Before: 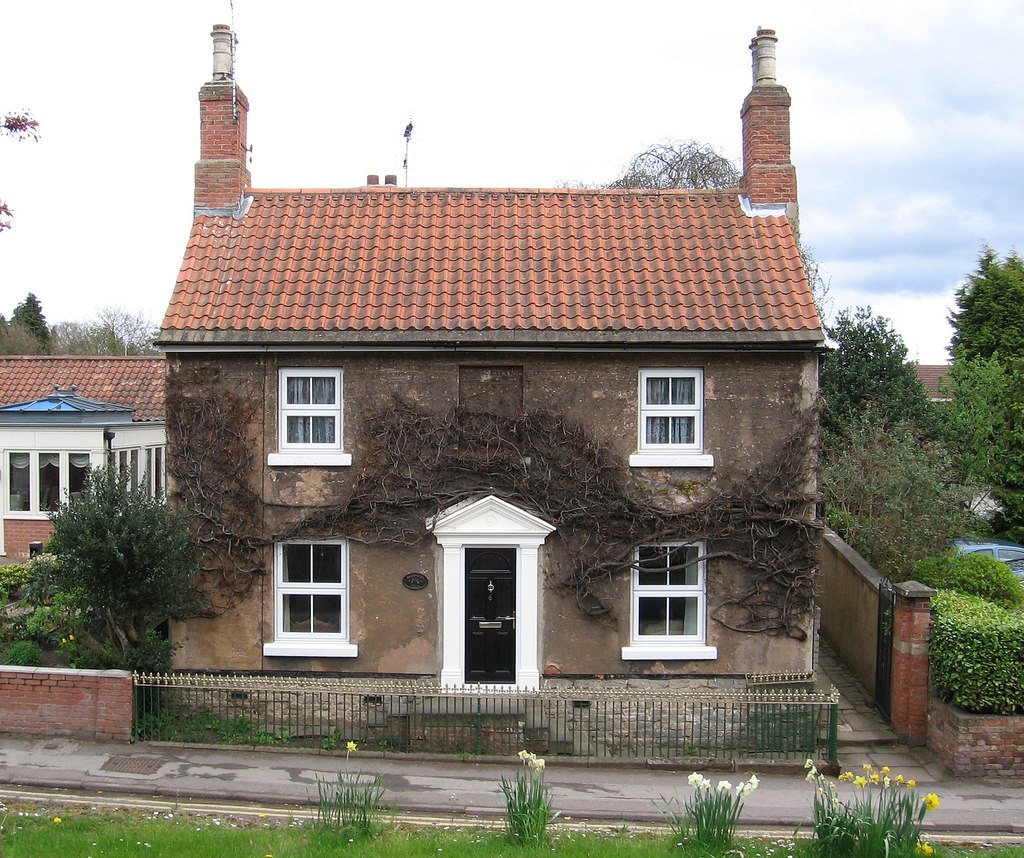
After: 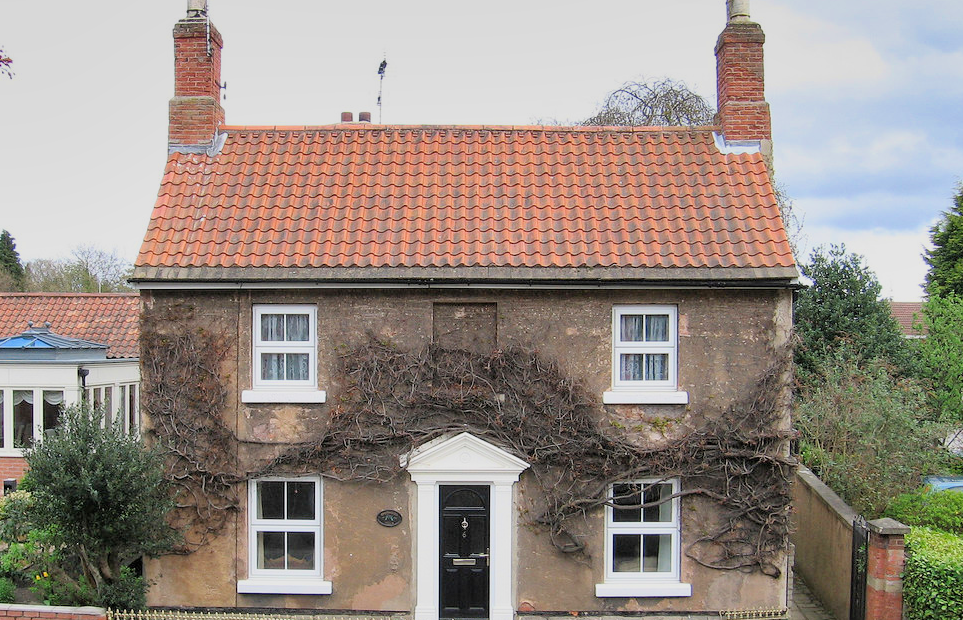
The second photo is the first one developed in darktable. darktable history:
exposure: exposure 0.95 EV, compensate exposure bias true, compensate highlight preservation false
crop: left 2.601%, top 7.387%, right 3.331%, bottom 20.302%
filmic rgb: black relative exposure -8.83 EV, white relative exposure 4.98 EV, target black luminance 0%, hardness 3.78, latitude 66.71%, contrast 0.821, highlights saturation mix 11.04%, shadows ↔ highlights balance 20.03%, color science v6 (2022)
shadows and highlights: low approximation 0.01, soften with gaussian
